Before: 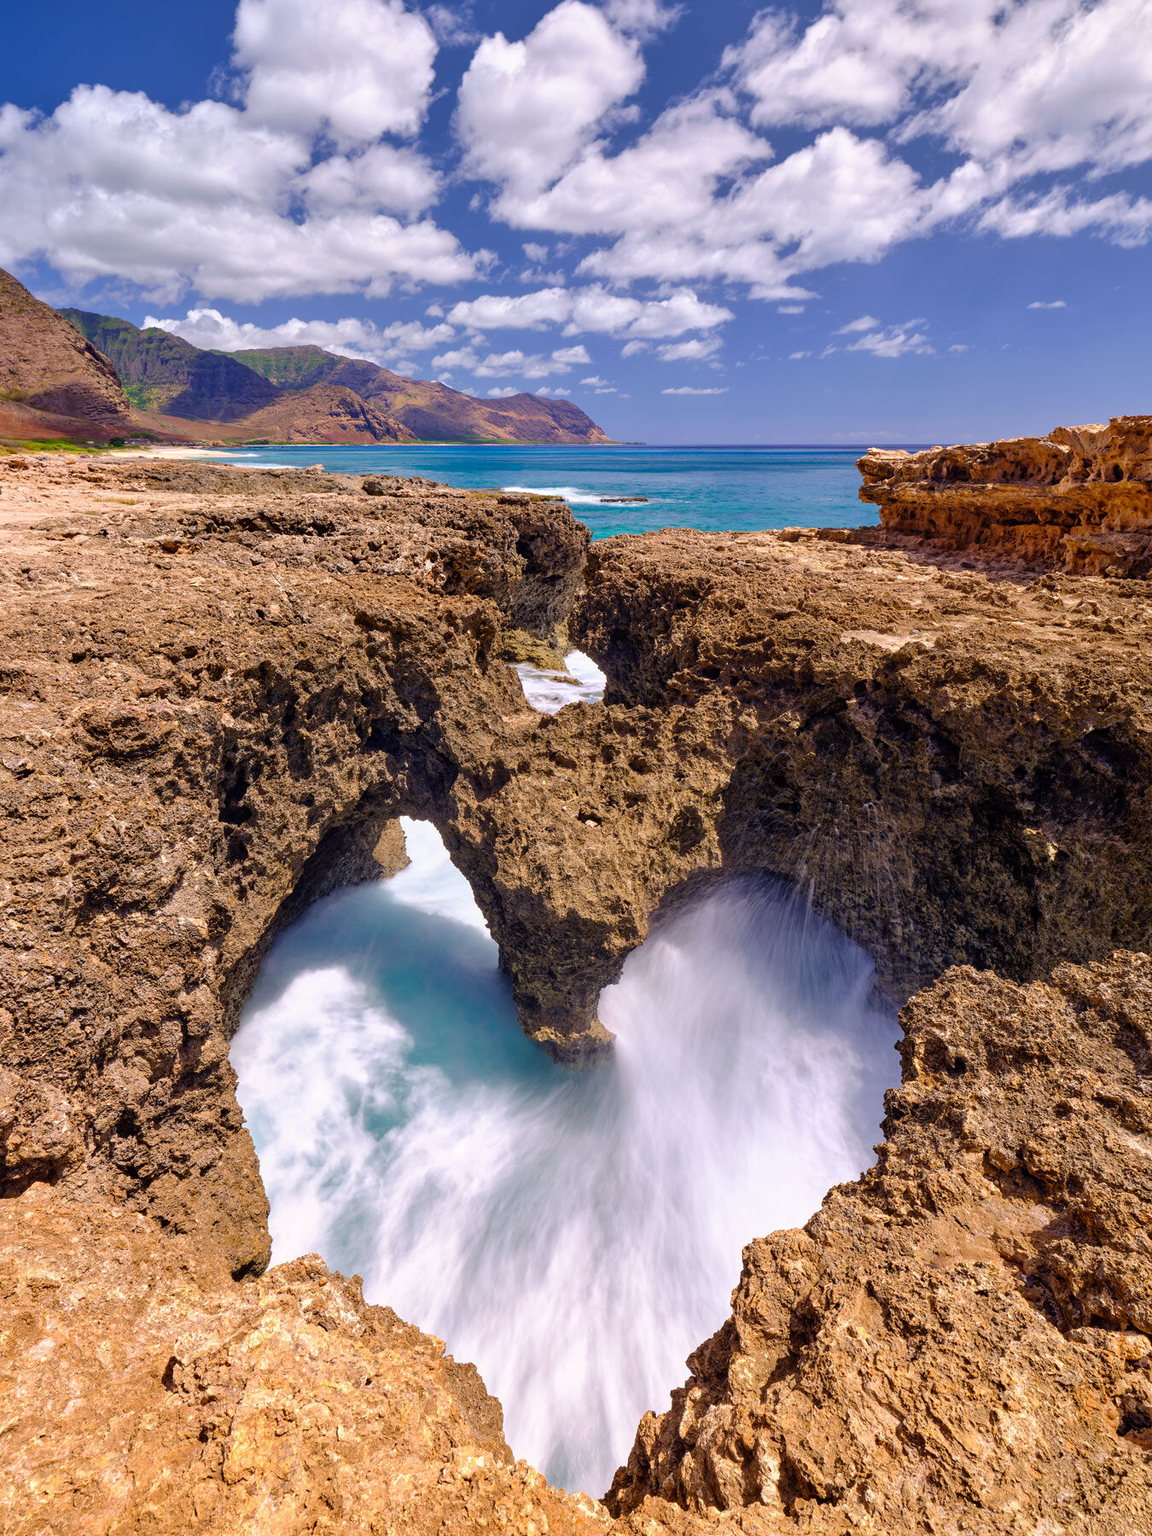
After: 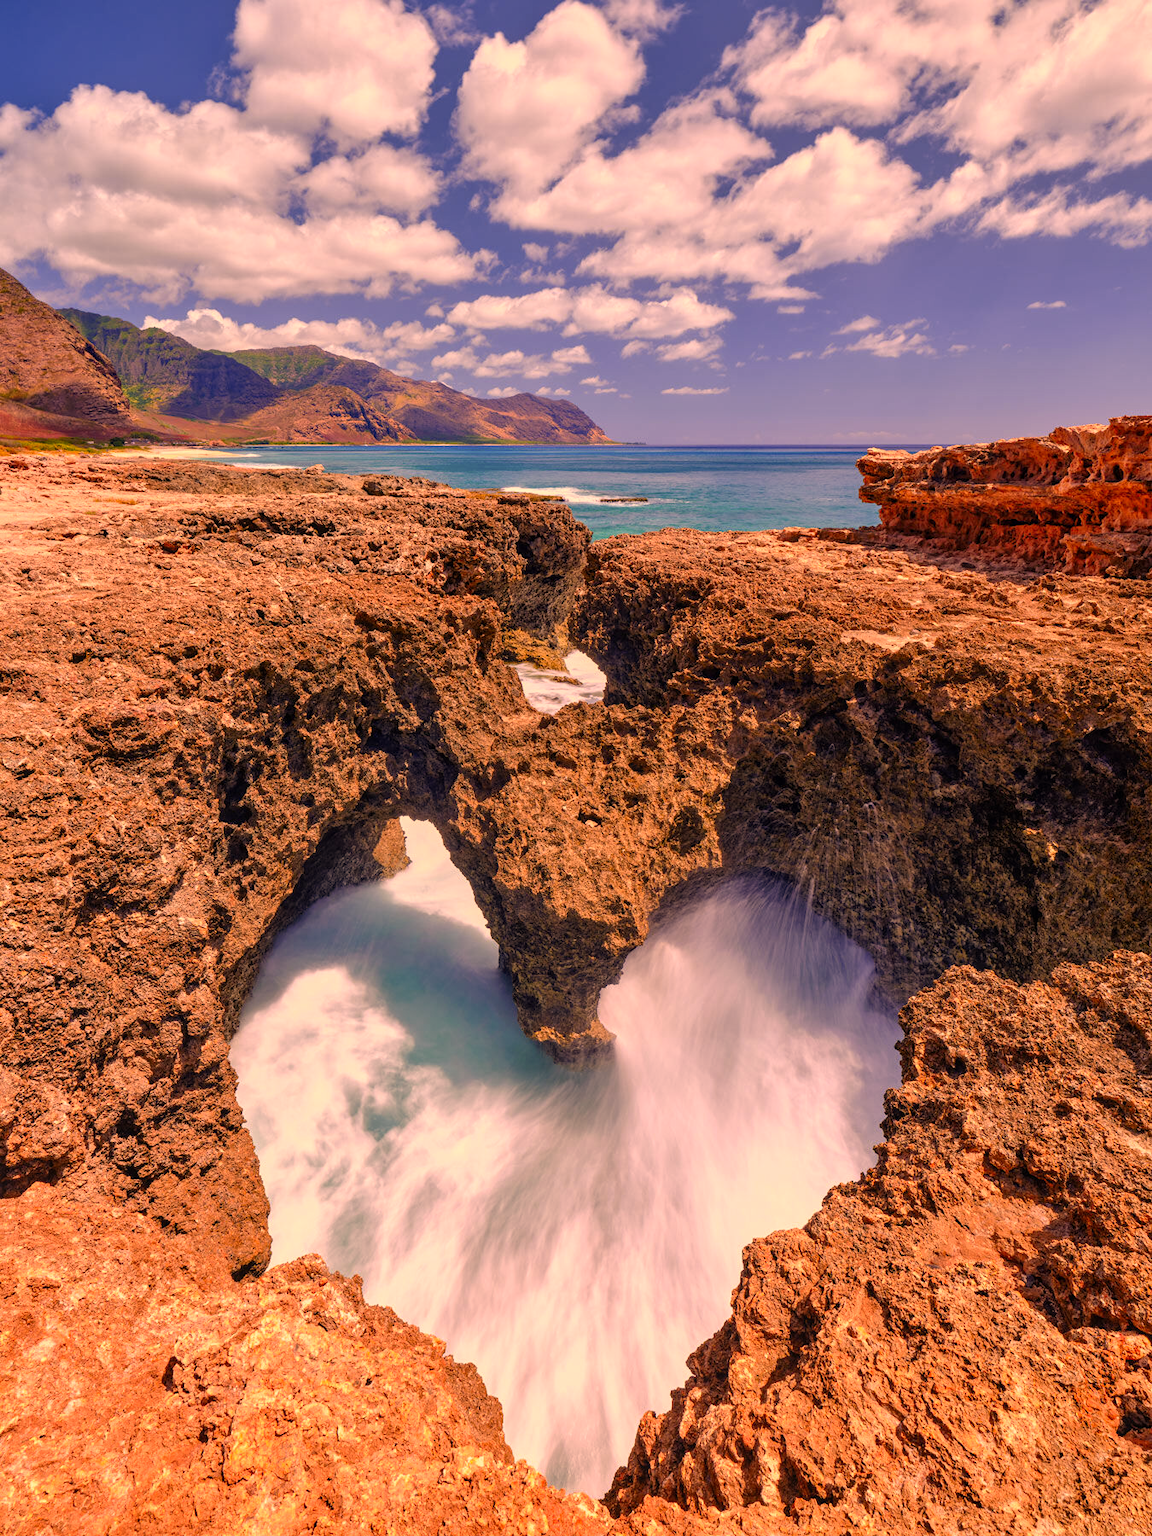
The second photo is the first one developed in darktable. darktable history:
local contrast: detail 114%
color zones: curves: ch1 [(0.263, 0.53) (0.376, 0.287) (0.487, 0.512) (0.748, 0.547) (1, 0.513)]; ch2 [(0.262, 0.45) (0.751, 0.477)]
color correction: highlights a* 14.83, highlights b* 31.53
